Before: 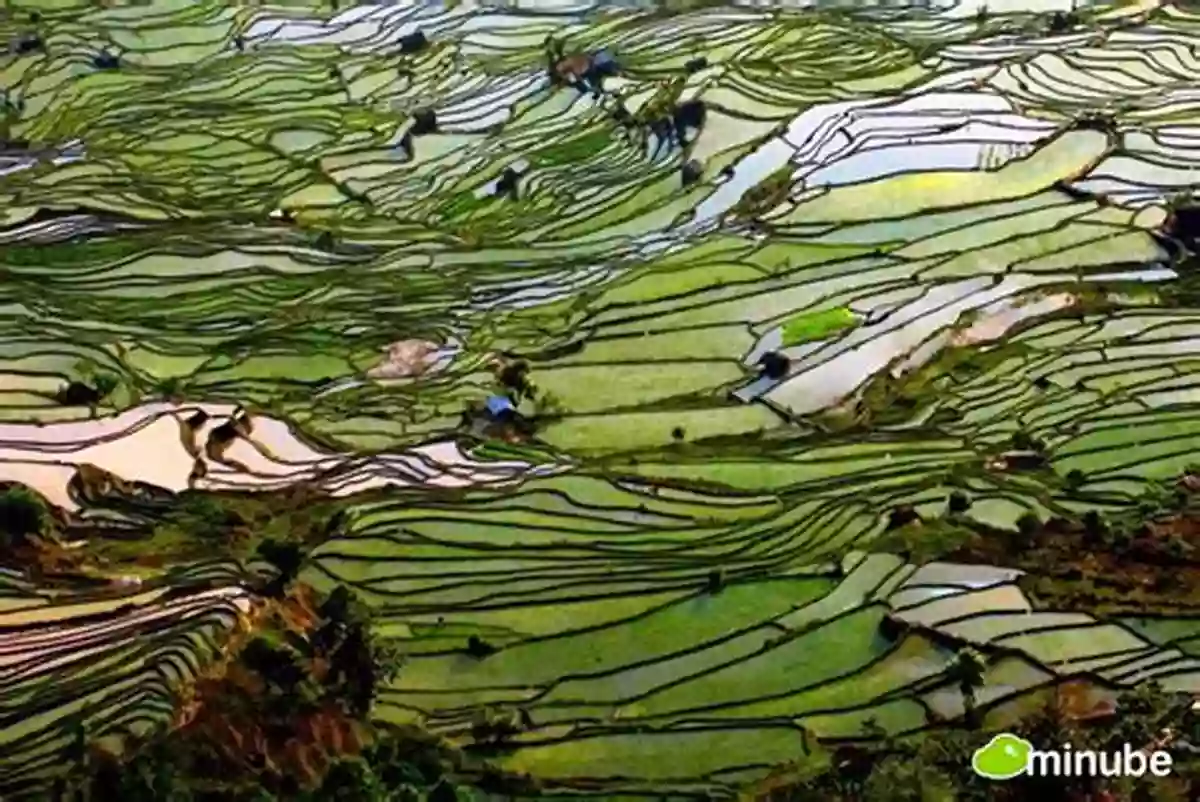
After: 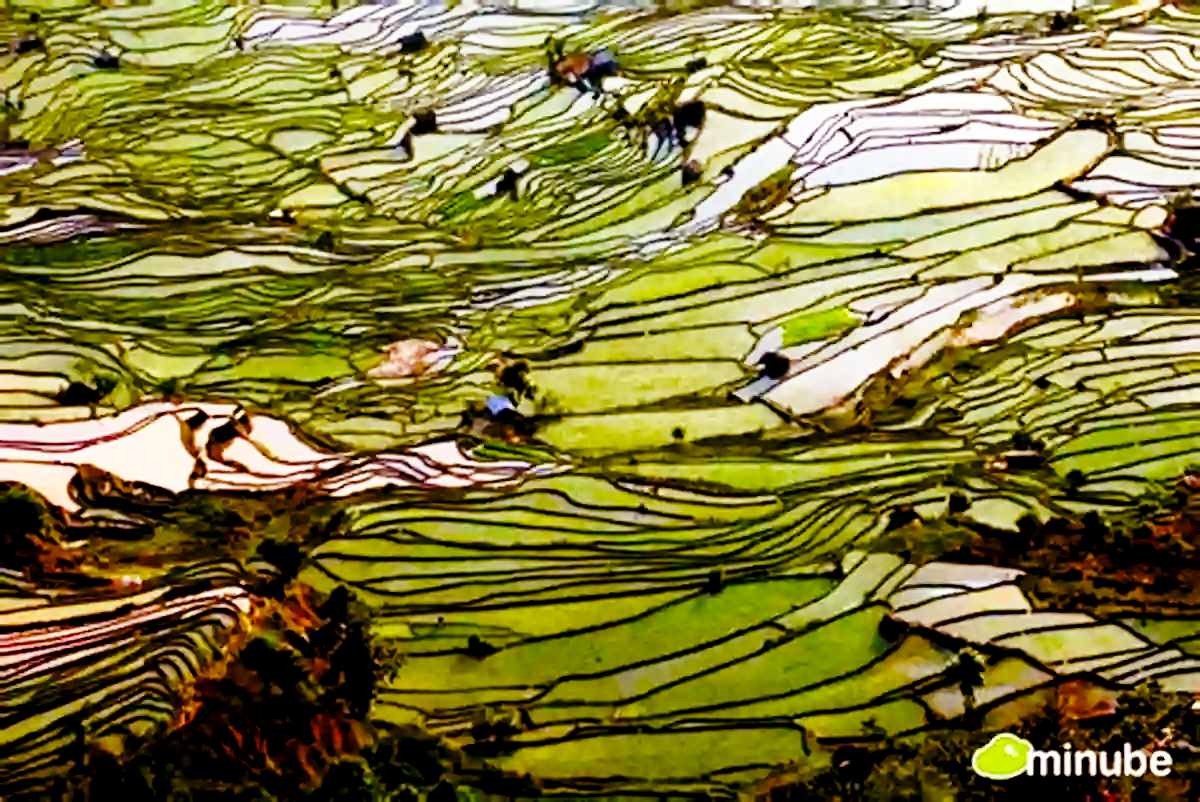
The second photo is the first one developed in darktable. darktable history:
color balance rgb: power › chroma 1.546%, power › hue 27.95°, global offset › luminance -0.888%, perceptual saturation grading › global saturation 20%, perceptual saturation grading › highlights -25.446%, perceptual saturation grading › shadows 49.706%
base curve: curves: ch0 [(0, 0) (0.028, 0.03) (0.121, 0.232) (0.46, 0.748) (0.859, 0.968) (1, 1)], preserve colors none
